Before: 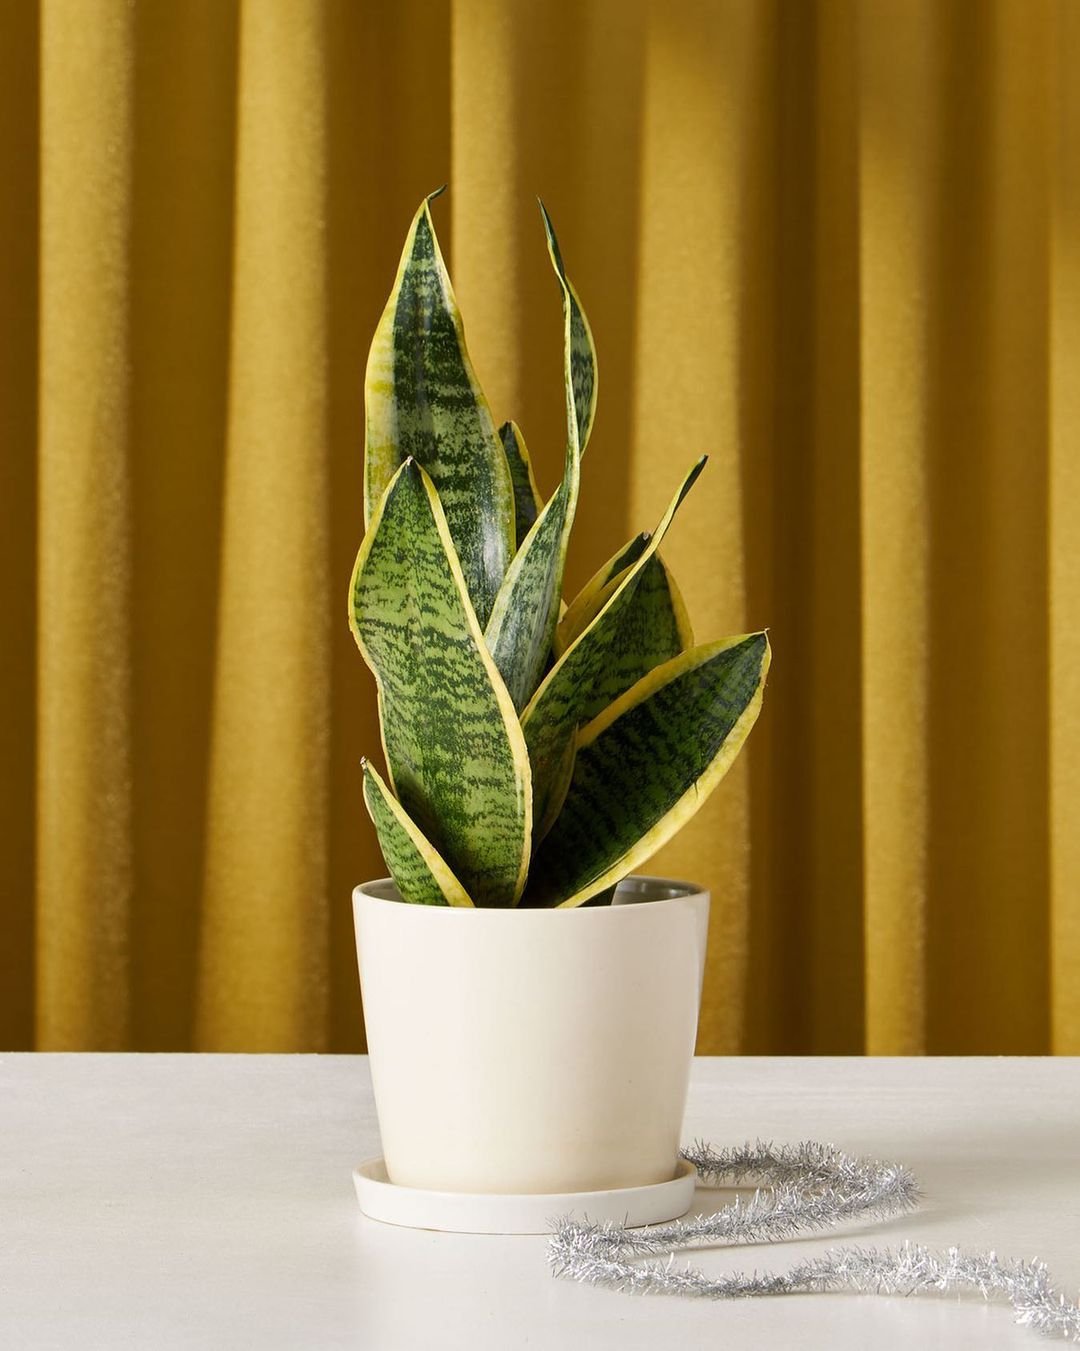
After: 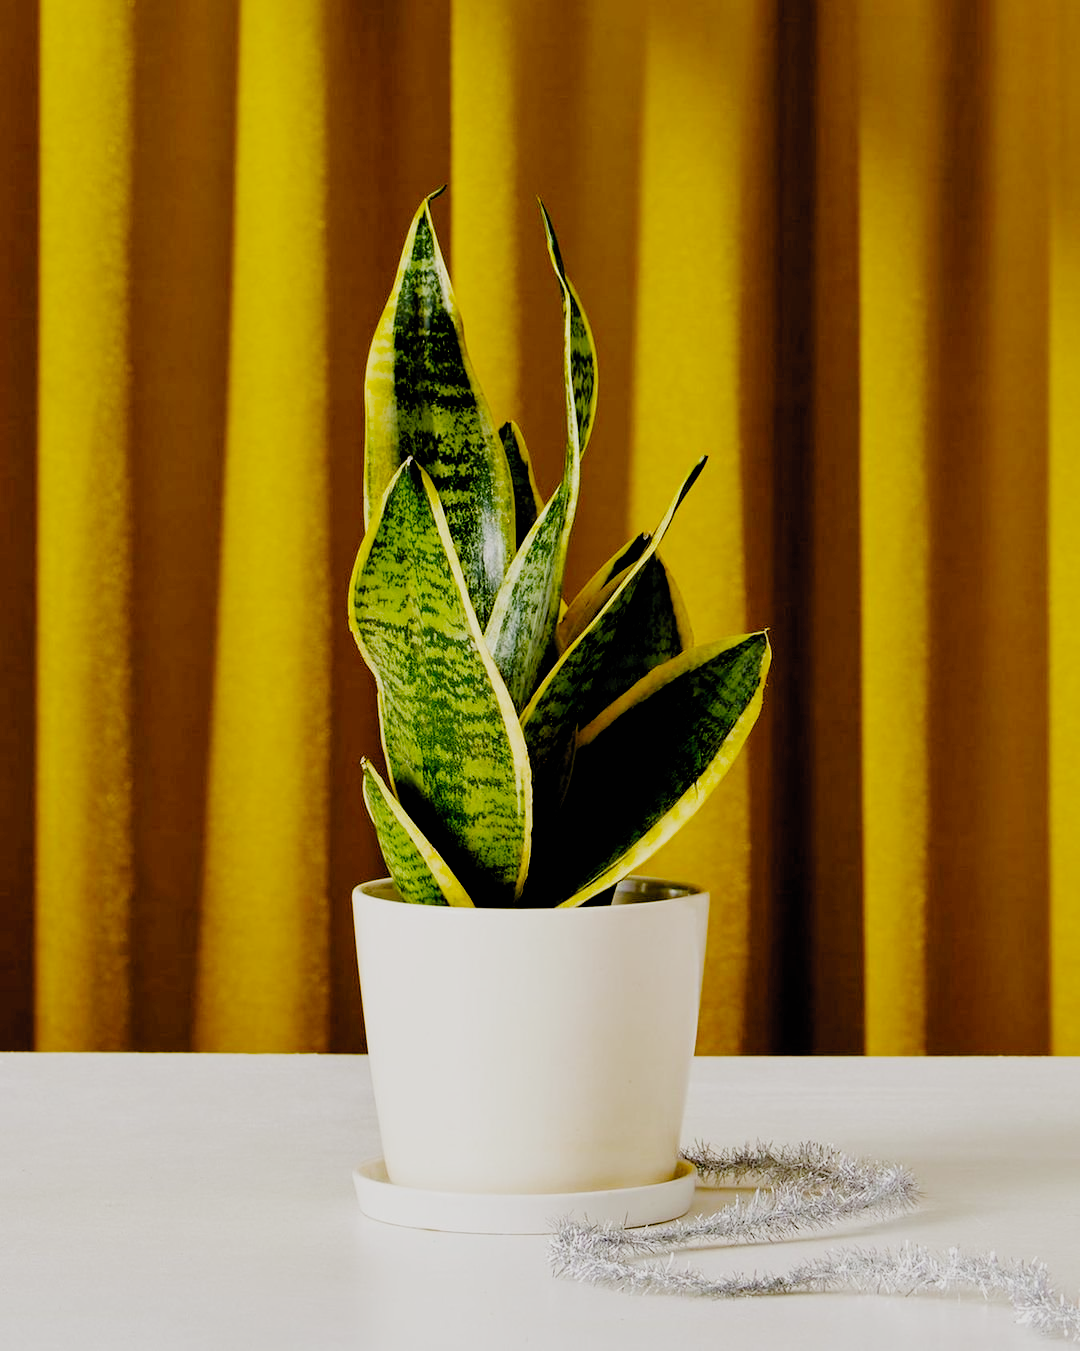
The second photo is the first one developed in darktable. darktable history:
color balance rgb: perceptual saturation grading › global saturation 30%, global vibrance 20%
filmic rgb: black relative exposure -2.85 EV, white relative exposure 4.56 EV, hardness 1.77, contrast 1.25, preserve chrominance no, color science v5 (2021)
tone equalizer: on, module defaults
exposure: exposure 0.2 EV, compensate highlight preservation false
